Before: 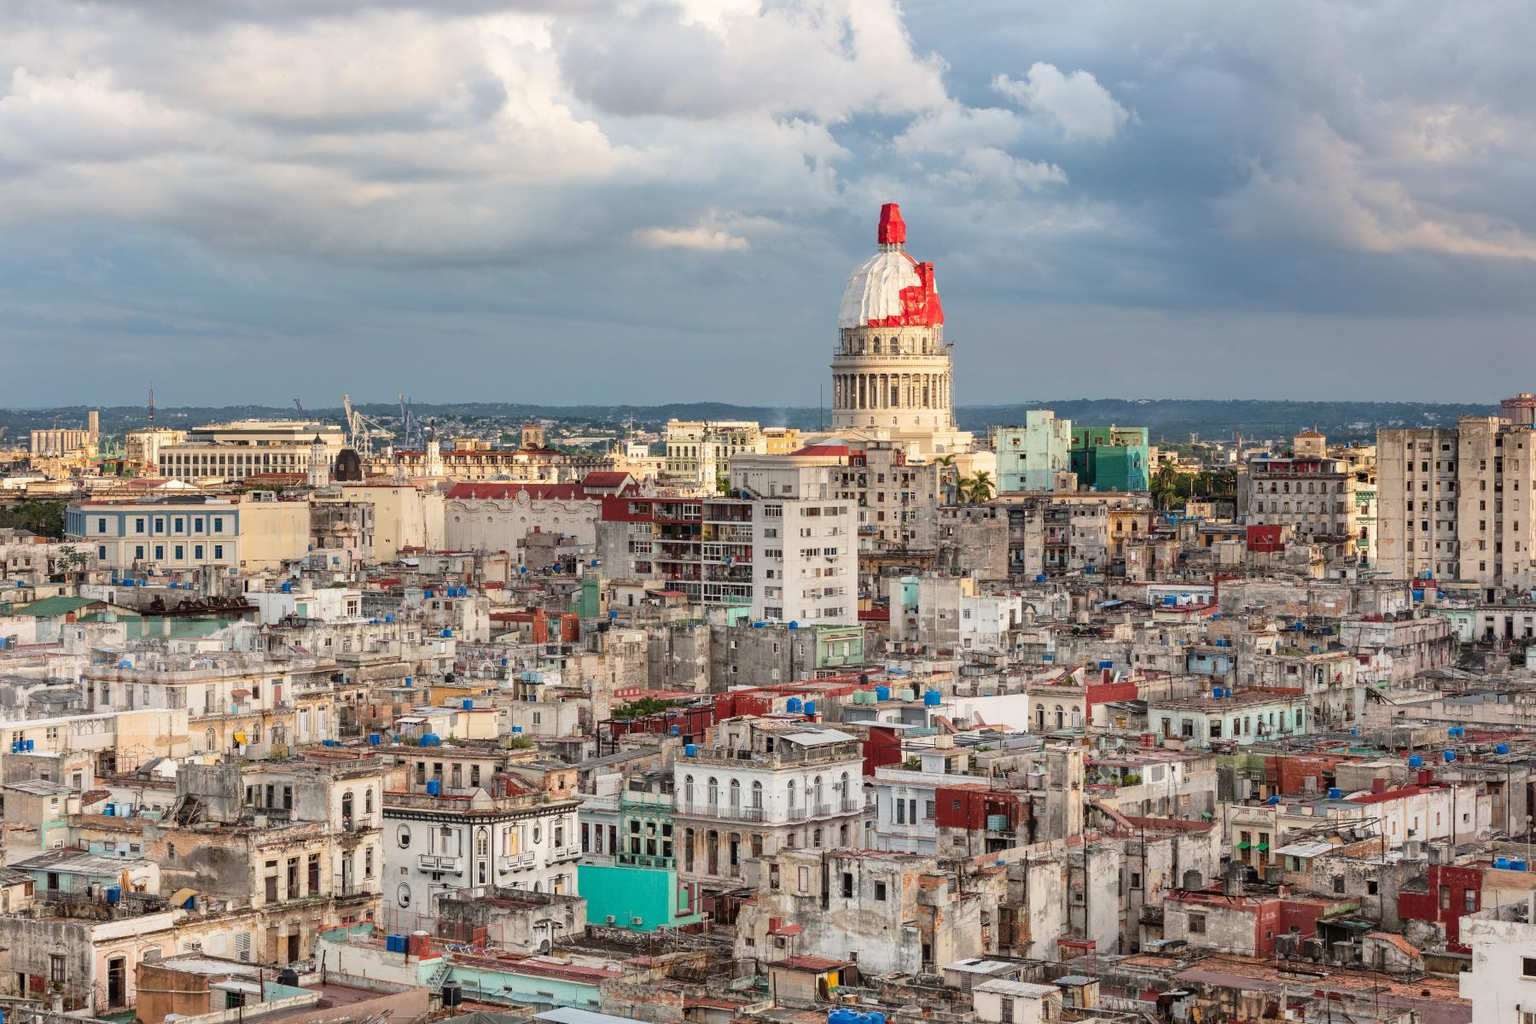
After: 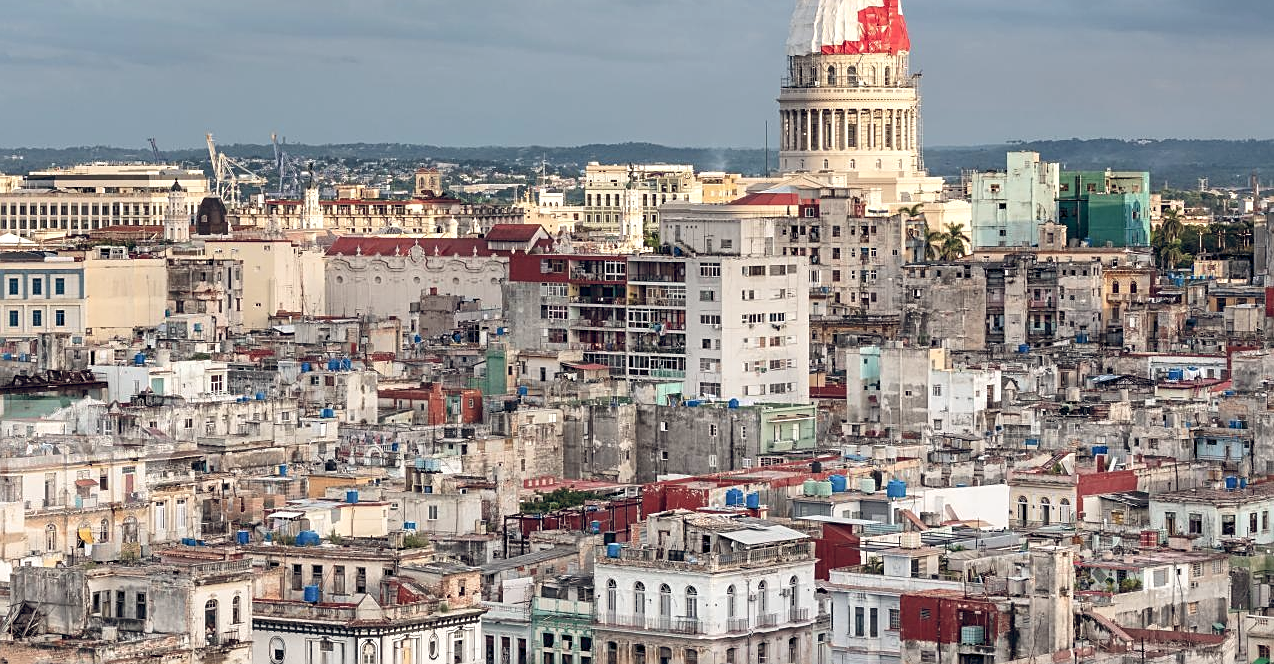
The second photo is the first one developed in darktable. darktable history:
color balance rgb: highlights gain › luminance 17.309%, global offset › chroma 0.098%, global offset › hue 252.61°, white fulcrum 0.086 EV, linear chroma grading › shadows -2.573%, linear chroma grading › highlights -14.156%, linear chroma grading › global chroma -9.455%, linear chroma grading › mid-tones -9.86%, perceptual saturation grading › global saturation 0.261%, perceptual brilliance grading › global brilliance 2.699%, perceptual brilliance grading › highlights -3.075%, perceptual brilliance grading › shadows 3.261%, global vibrance 0.476%
sharpen: radius 1.918
crop: left 10.922%, top 27.43%, right 18.268%, bottom 17.167%
